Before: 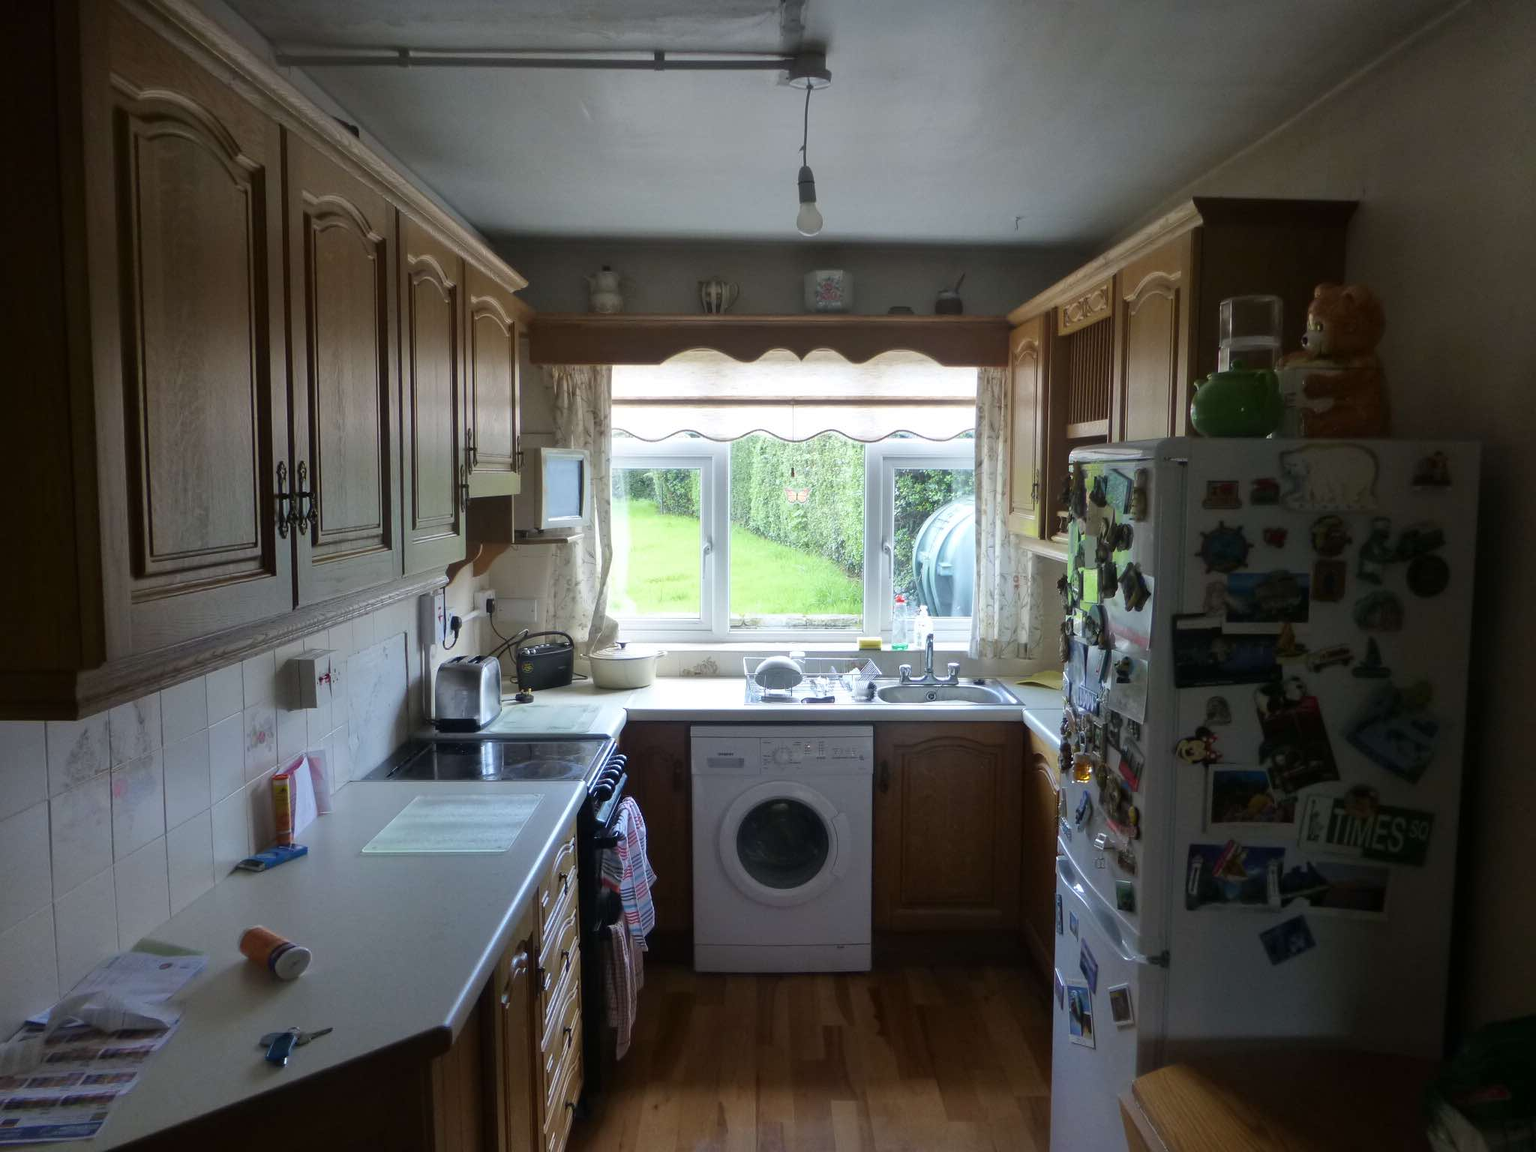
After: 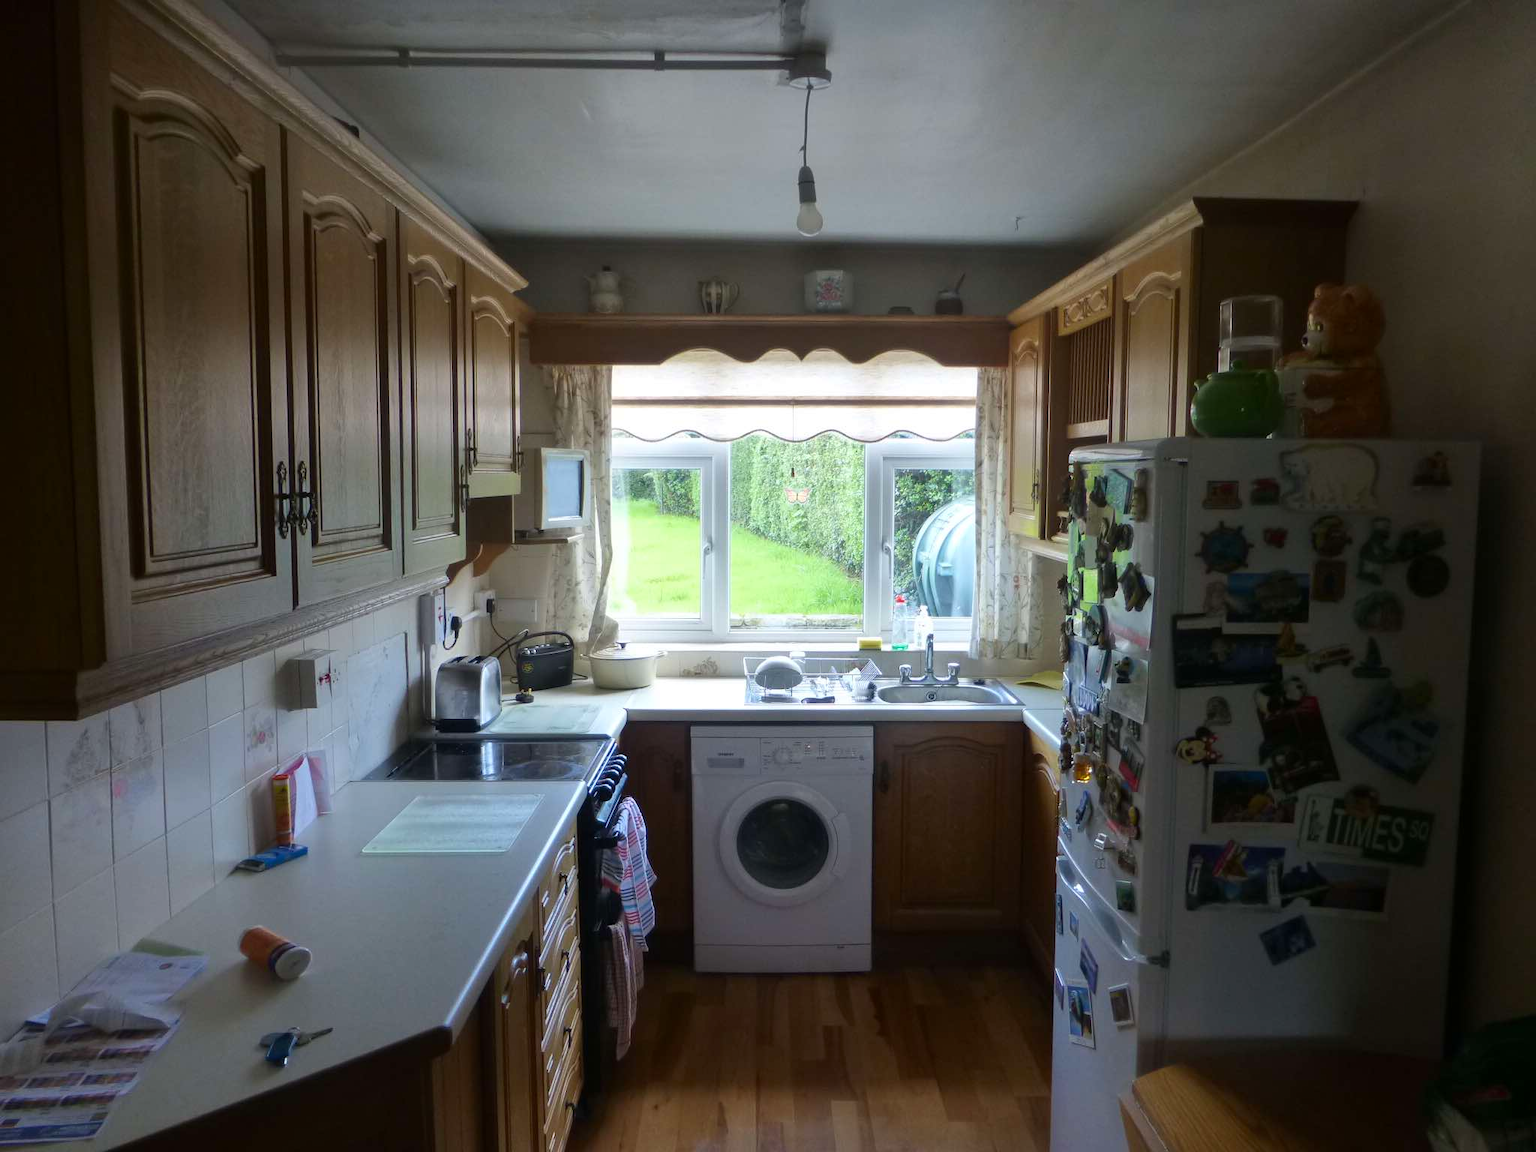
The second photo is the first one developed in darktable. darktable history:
contrast brightness saturation: contrast 0.043, saturation 0.16
